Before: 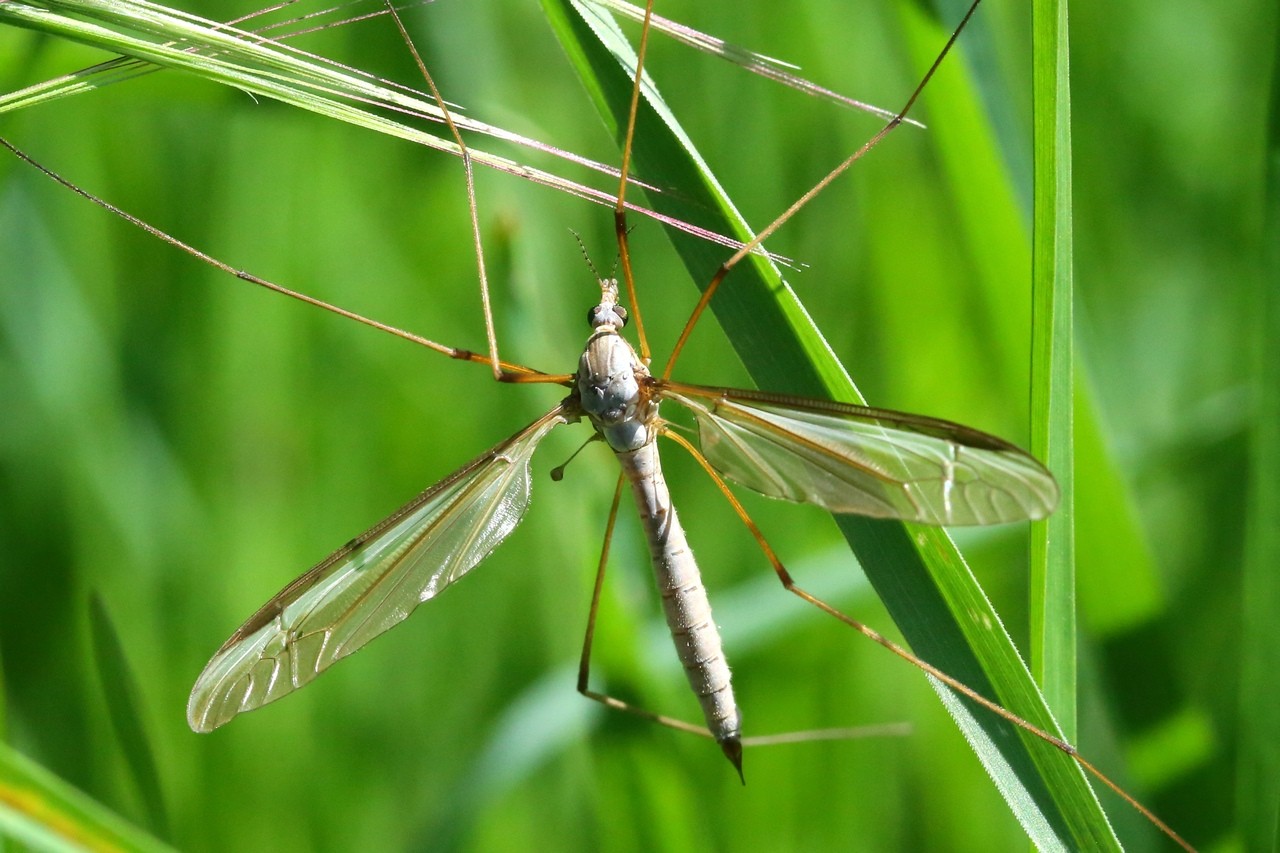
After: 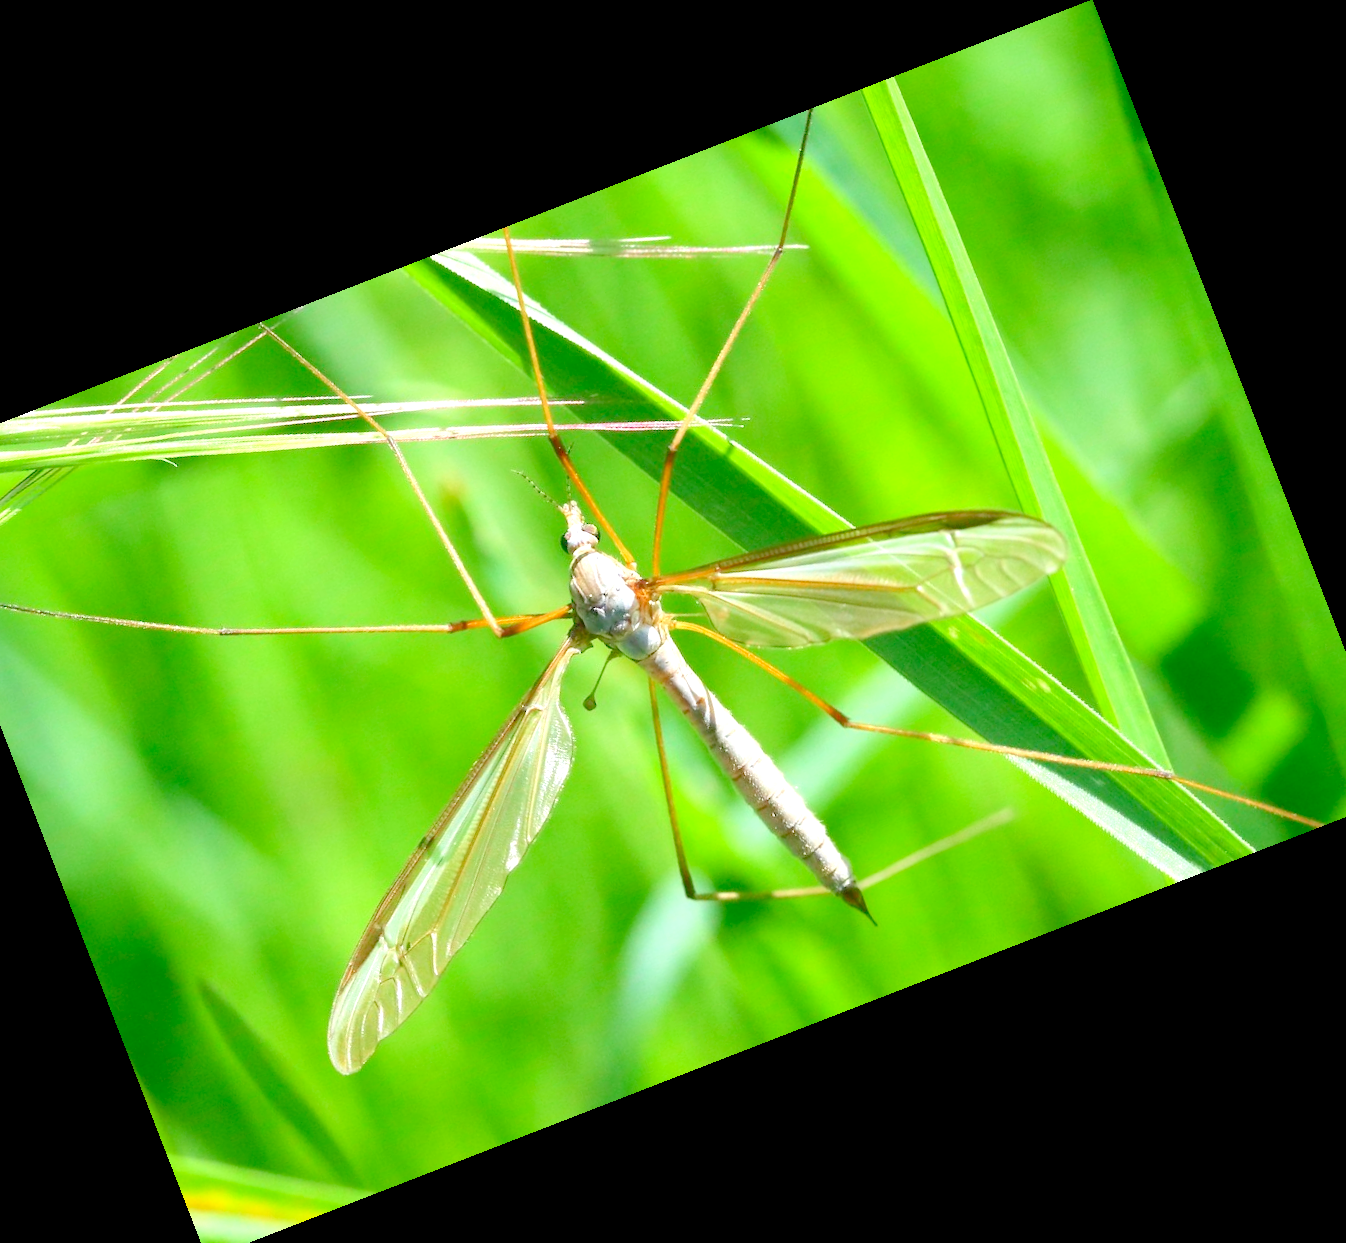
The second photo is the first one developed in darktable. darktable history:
levels: levels [0.008, 0.318, 0.836]
crop and rotate: angle 21.21°, left 6.73%, right 3.644%, bottom 1.16%
